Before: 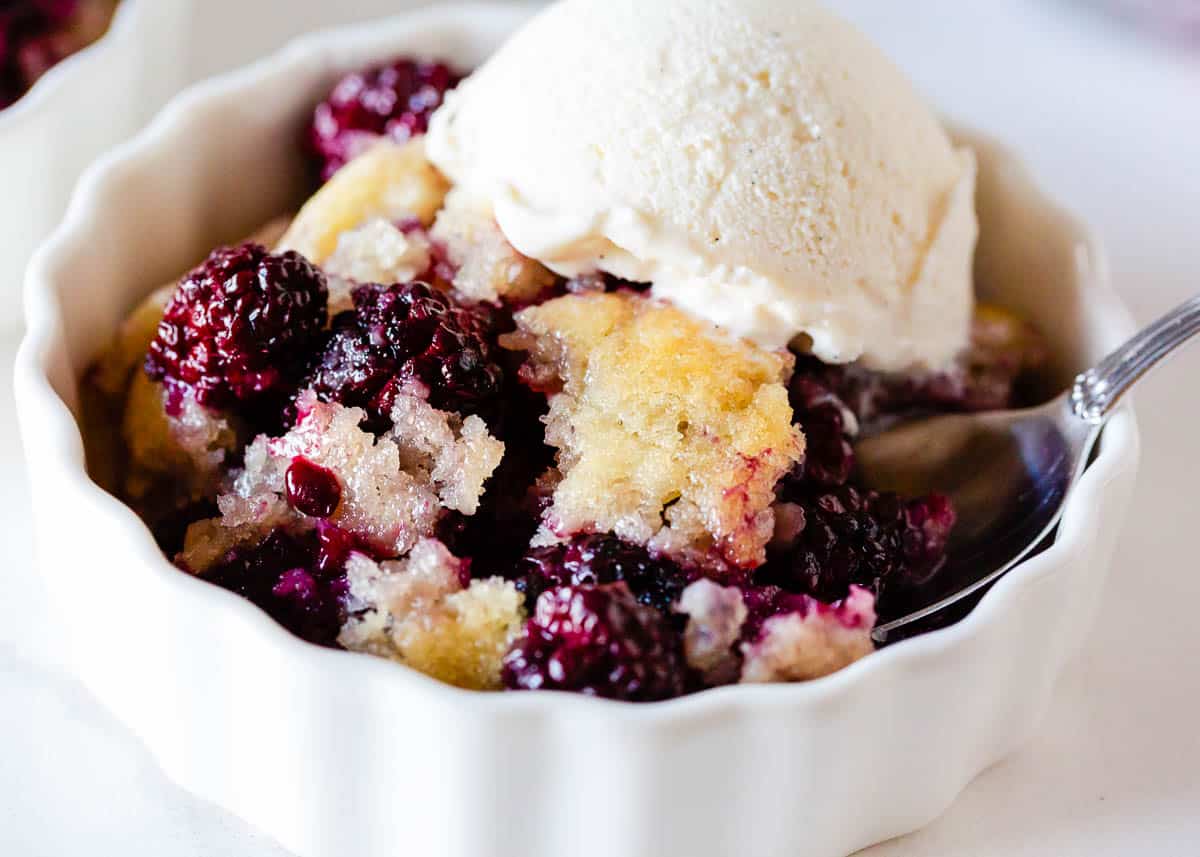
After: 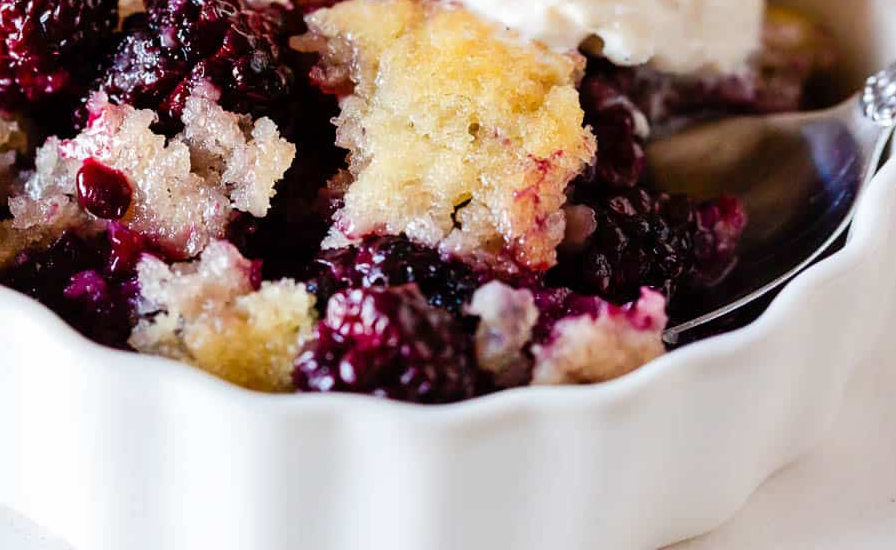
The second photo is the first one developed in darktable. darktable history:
crop and rotate: left 17.498%, top 34.794%, right 7.805%, bottom 1.024%
